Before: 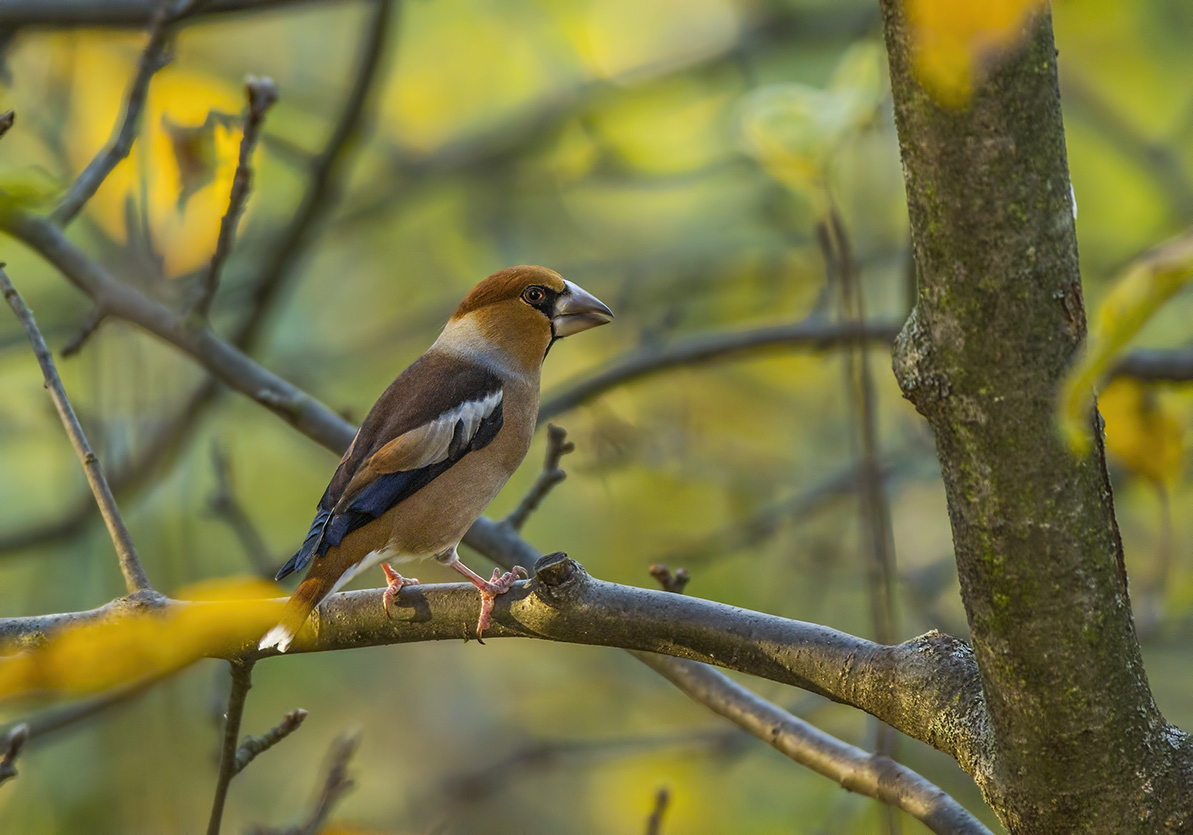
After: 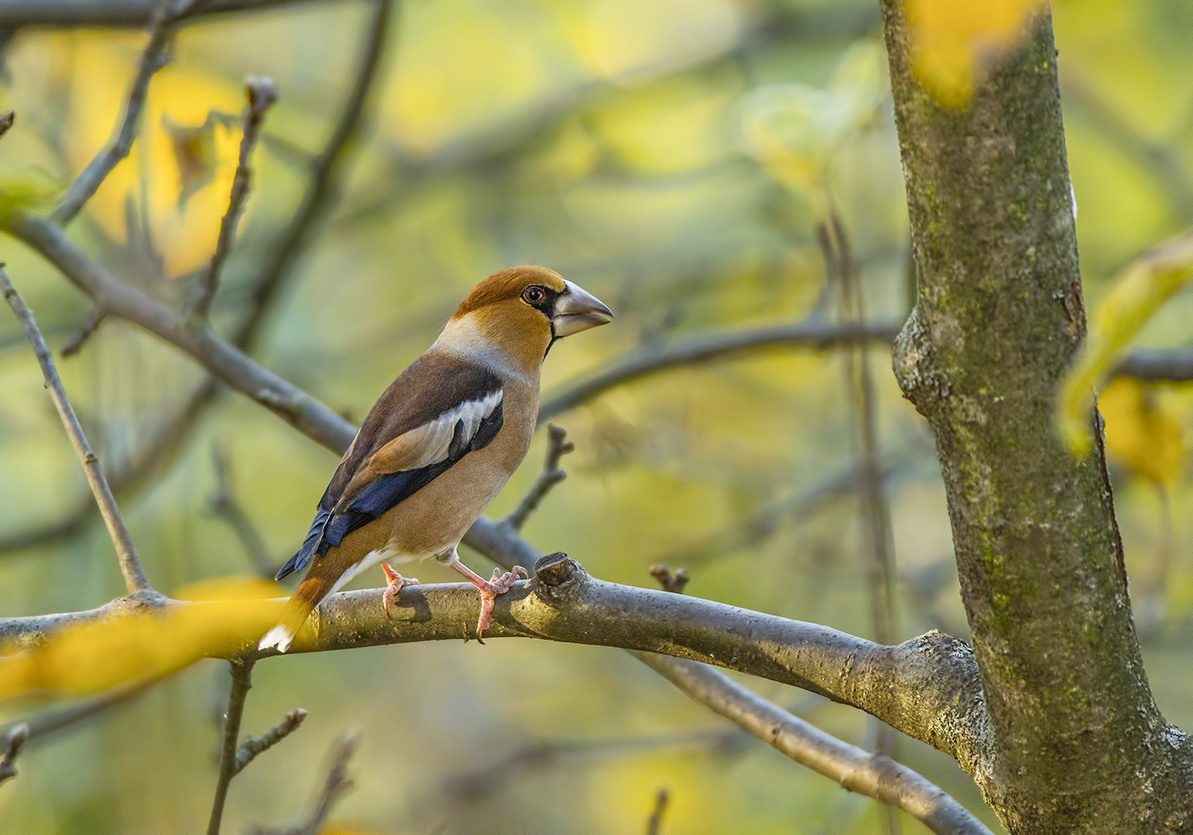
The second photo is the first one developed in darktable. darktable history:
tone curve: curves: ch0 [(0, 0) (0.003, 0.004) (0.011, 0.015) (0.025, 0.033) (0.044, 0.058) (0.069, 0.091) (0.1, 0.131) (0.136, 0.179) (0.177, 0.233) (0.224, 0.296) (0.277, 0.364) (0.335, 0.434) (0.399, 0.511) (0.468, 0.584) (0.543, 0.656) (0.623, 0.729) (0.709, 0.799) (0.801, 0.874) (0.898, 0.936) (1, 1)], preserve colors none
